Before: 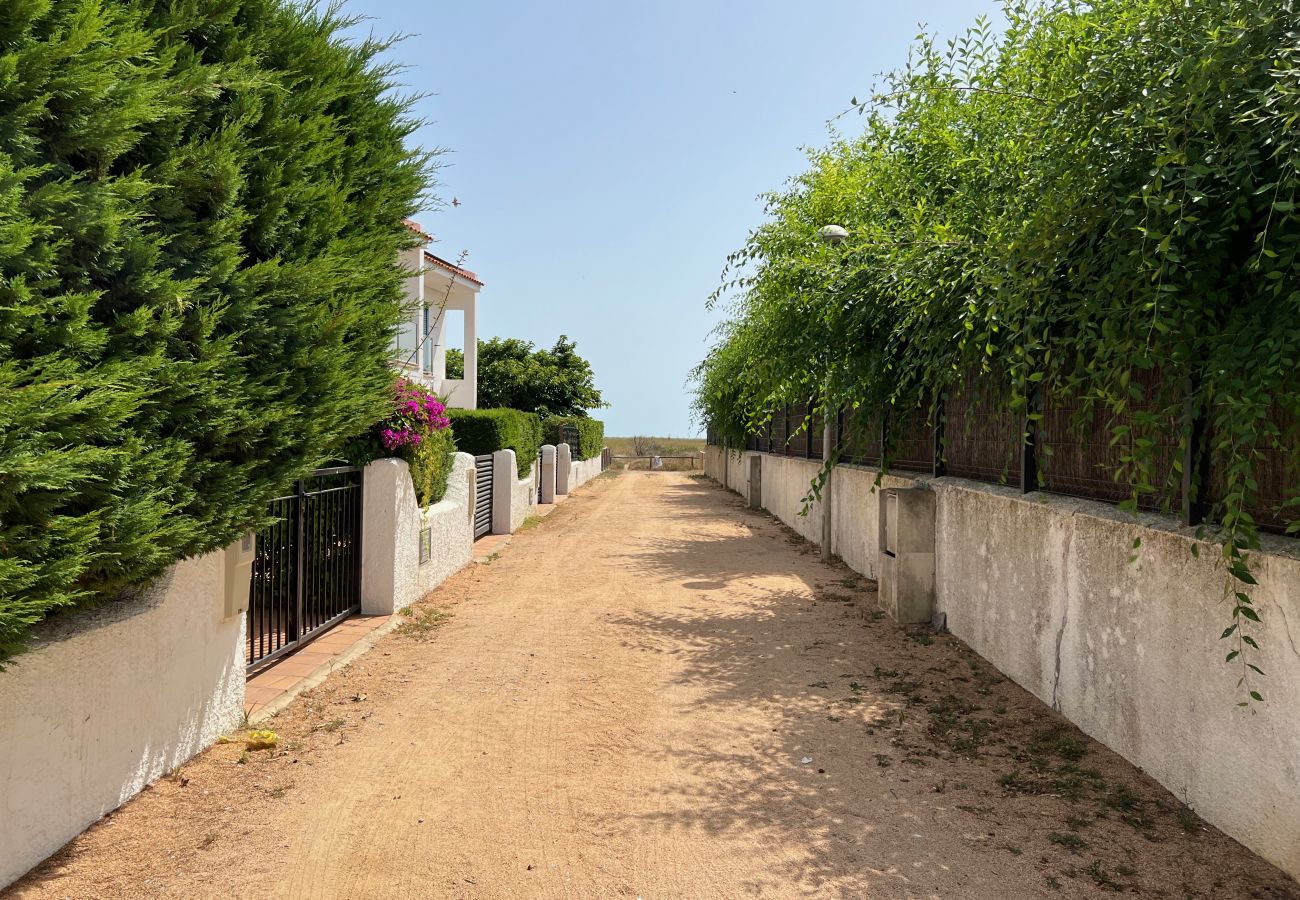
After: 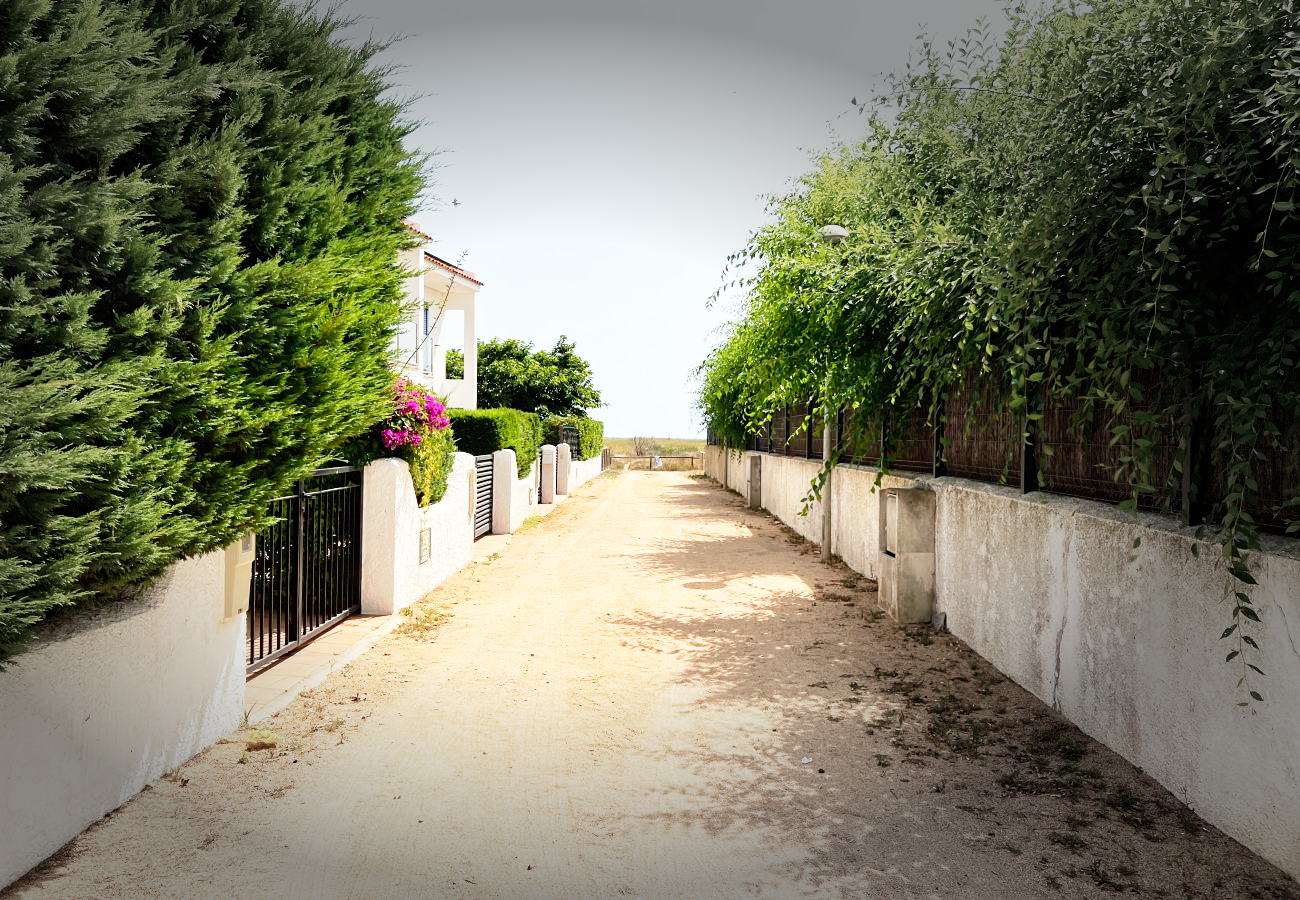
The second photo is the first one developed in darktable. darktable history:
vignetting: fall-off start 47.8%, brightness -0.699, center (-0.149, 0.013), automatic ratio true, width/height ratio 1.285
base curve: curves: ch0 [(0, 0) (0.012, 0.01) (0.073, 0.168) (0.31, 0.711) (0.645, 0.957) (1, 1)], preserve colors none
